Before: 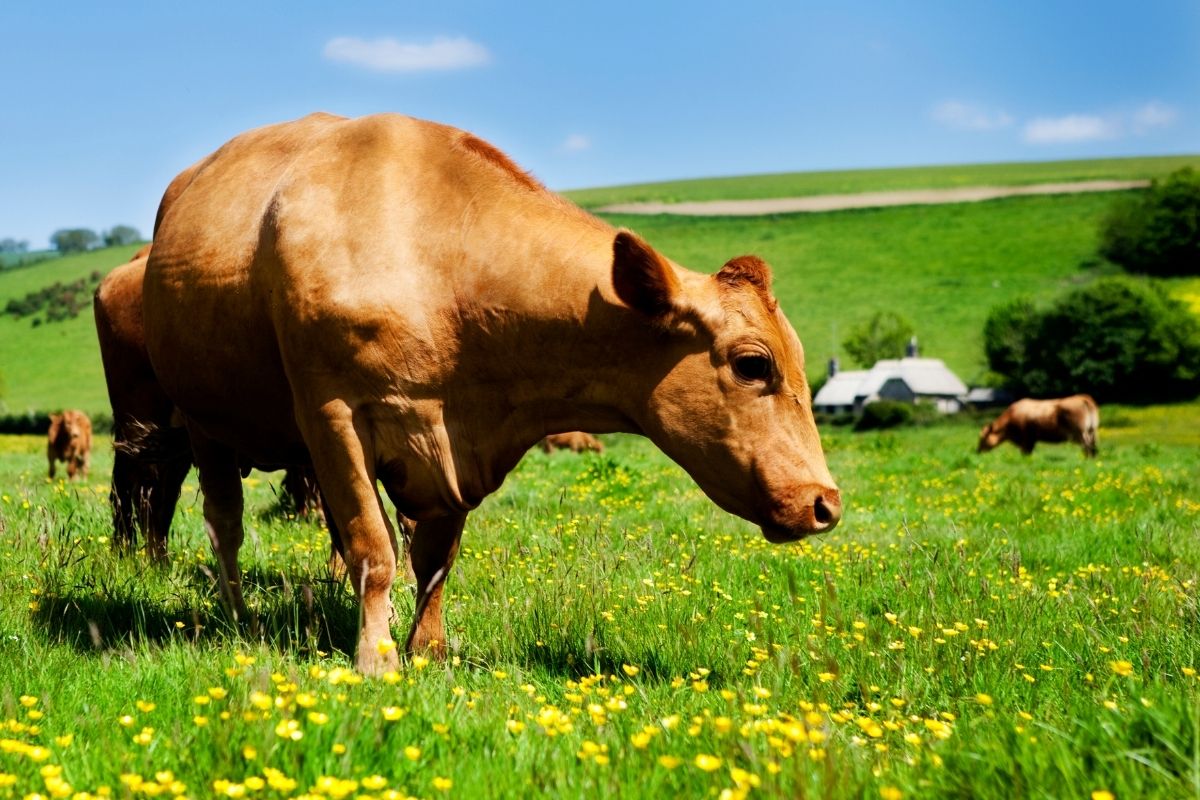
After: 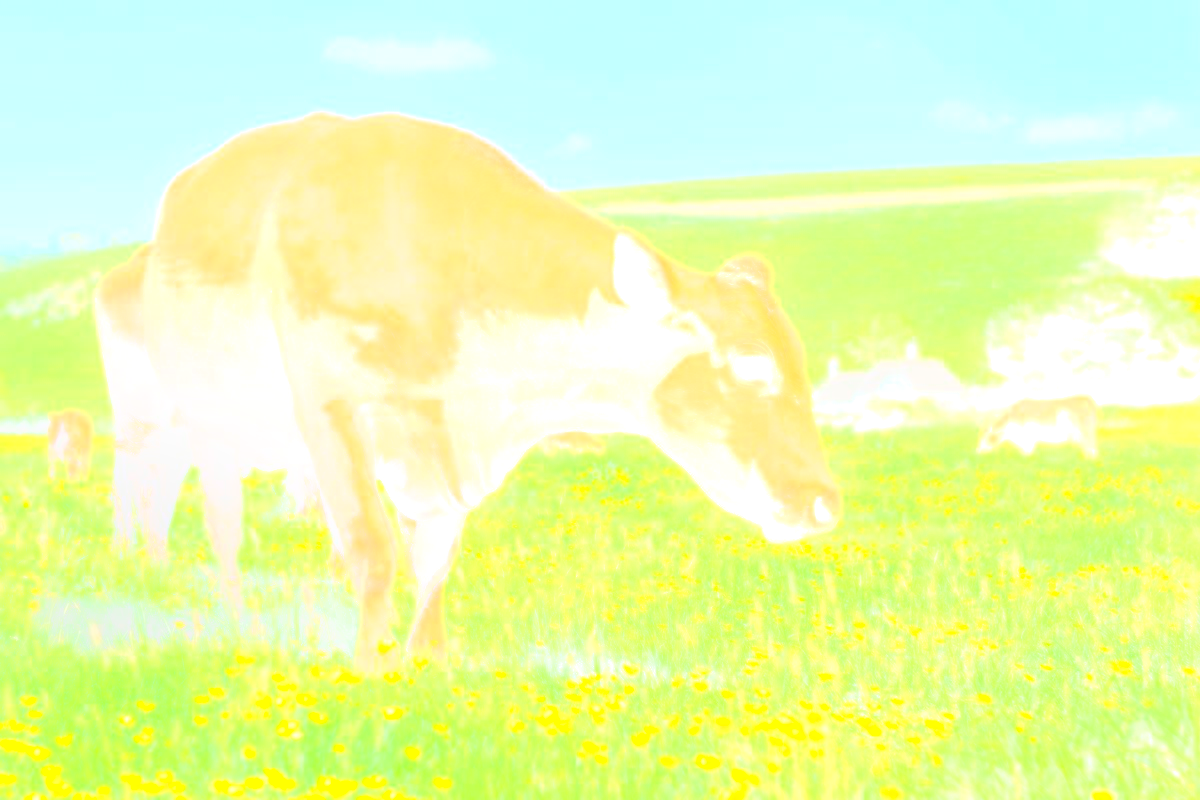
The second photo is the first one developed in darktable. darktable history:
bloom: size 70%, threshold 25%, strength 70%
exposure: exposure 0.74 EV, compensate highlight preservation false
